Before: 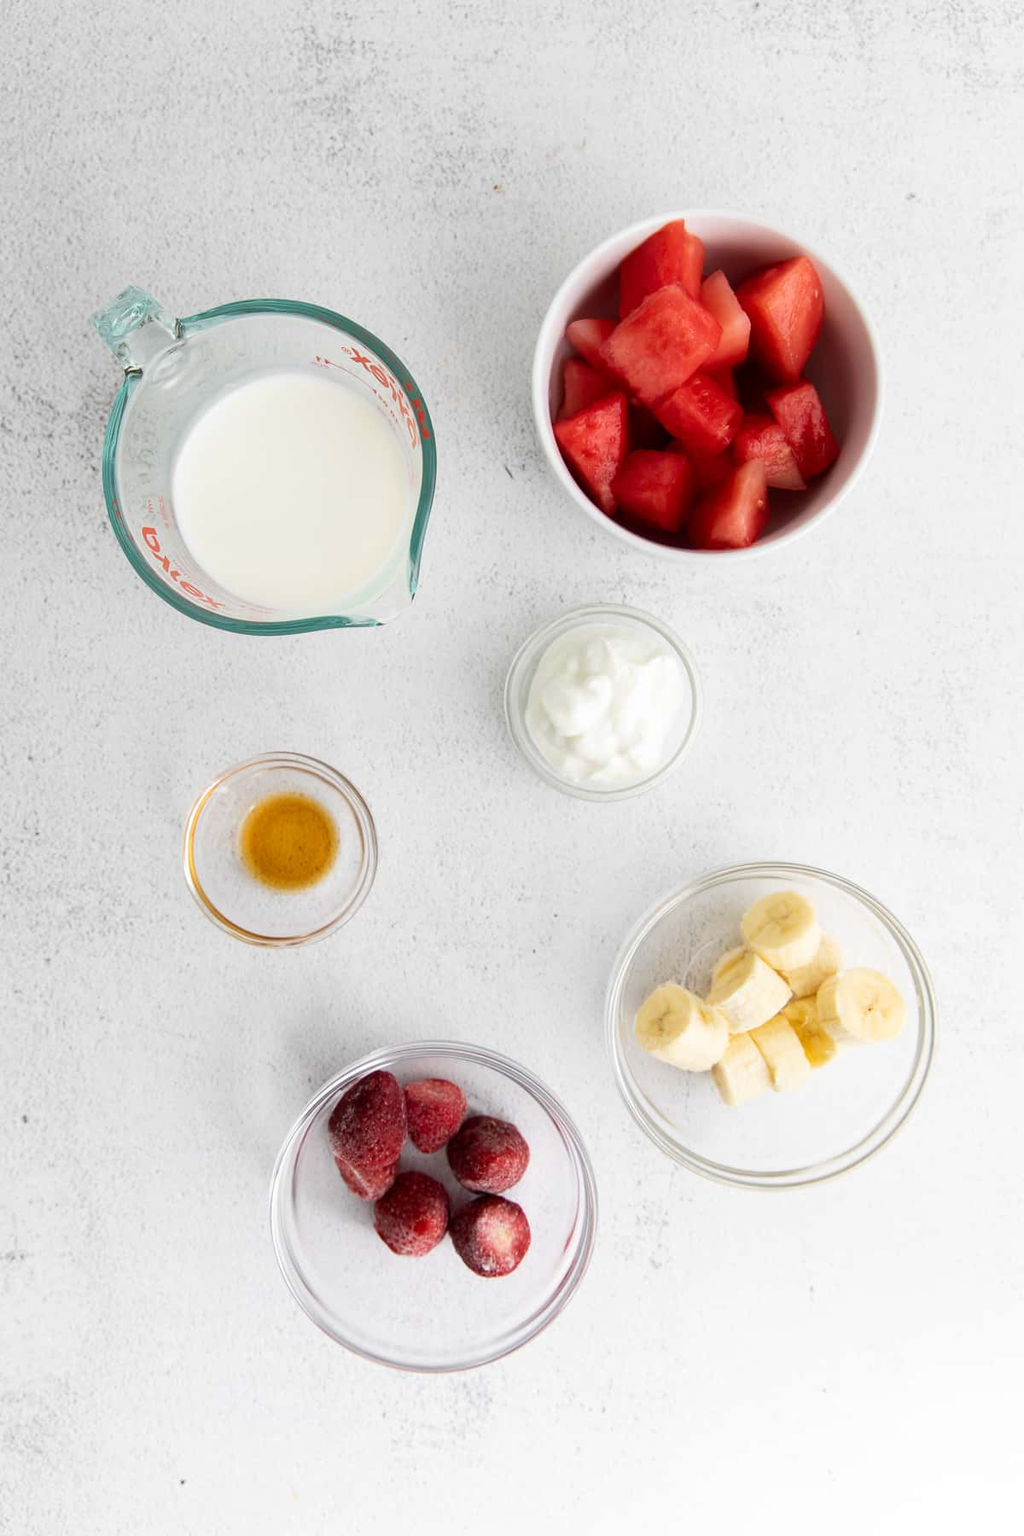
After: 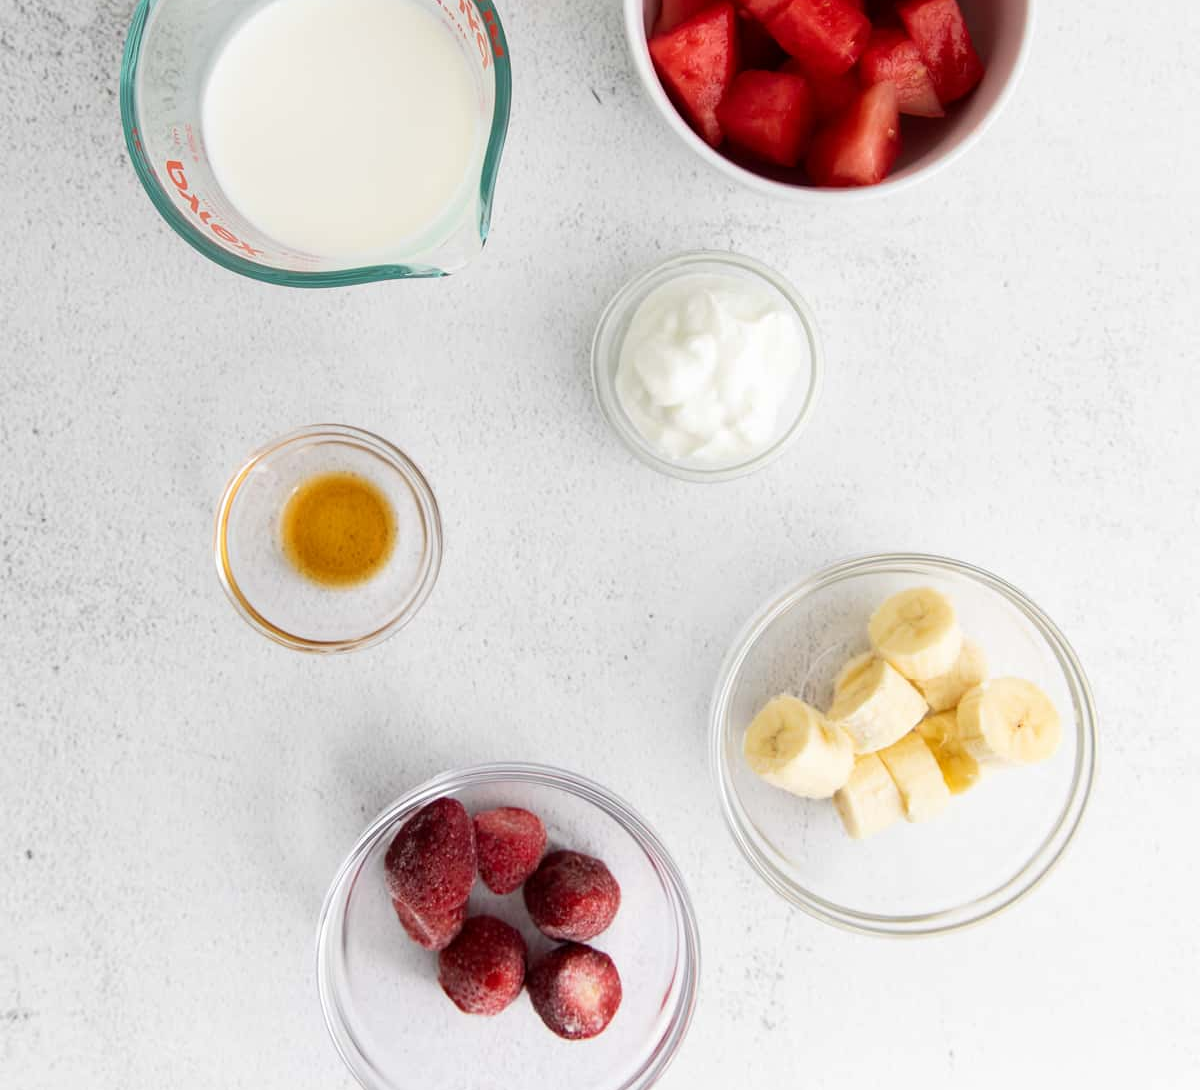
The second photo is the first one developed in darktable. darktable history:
crop and rotate: top 25.423%, bottom 14.02%
